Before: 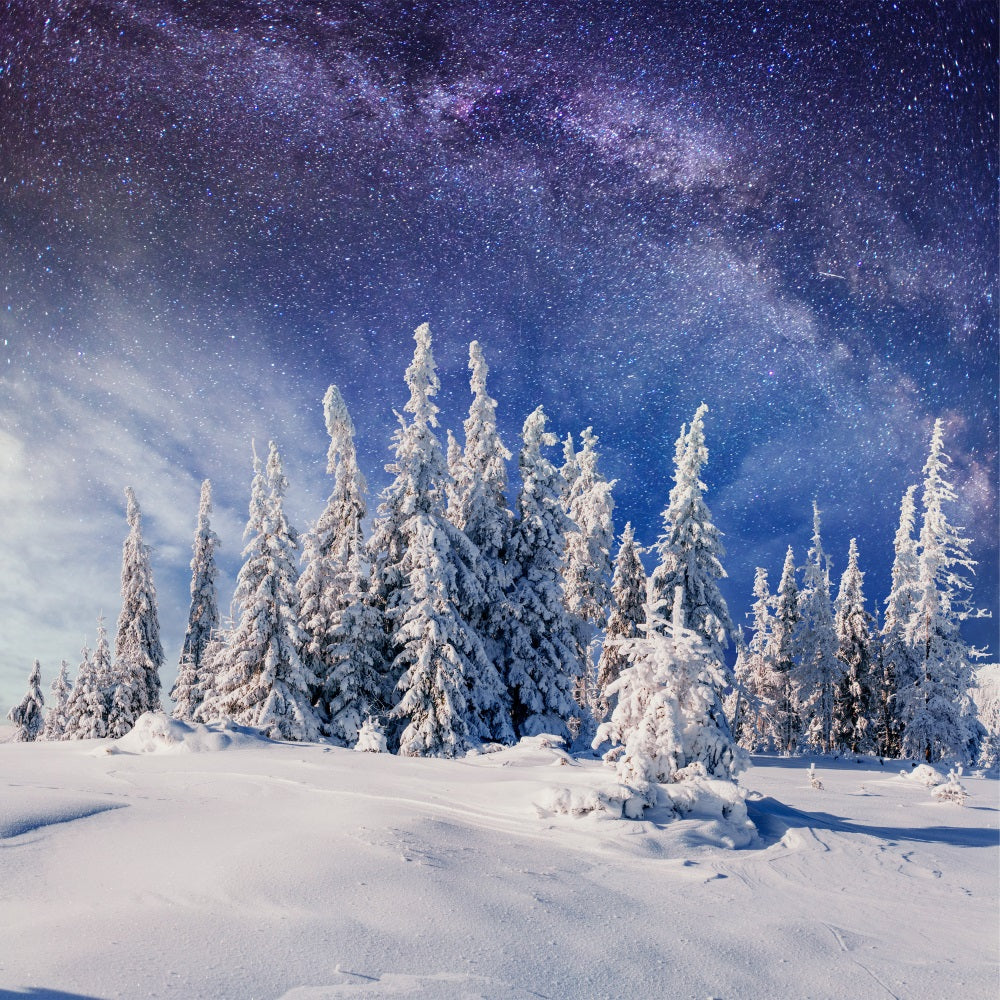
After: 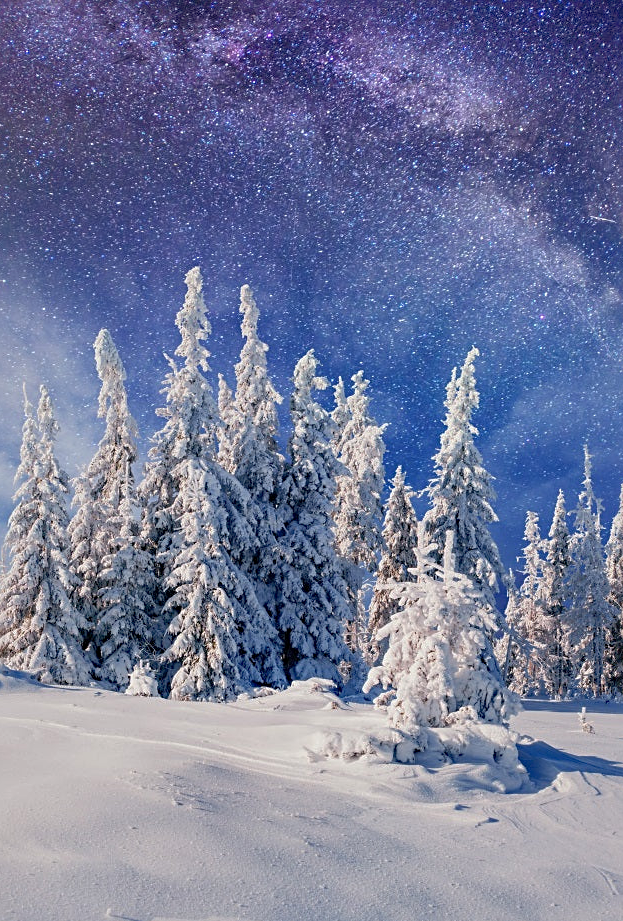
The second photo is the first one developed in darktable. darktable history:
white balance: emerald 1
crop and rotate: left 22.918%, top 5.629%, right 14.711%, bottom 2.247%
bloom: size 9%, threshold 100%, strength 7%
tone equalizer: on, module defaults
shadows and highlights: on, module defaults
sharpen: radius 2.529, amount 0.323
